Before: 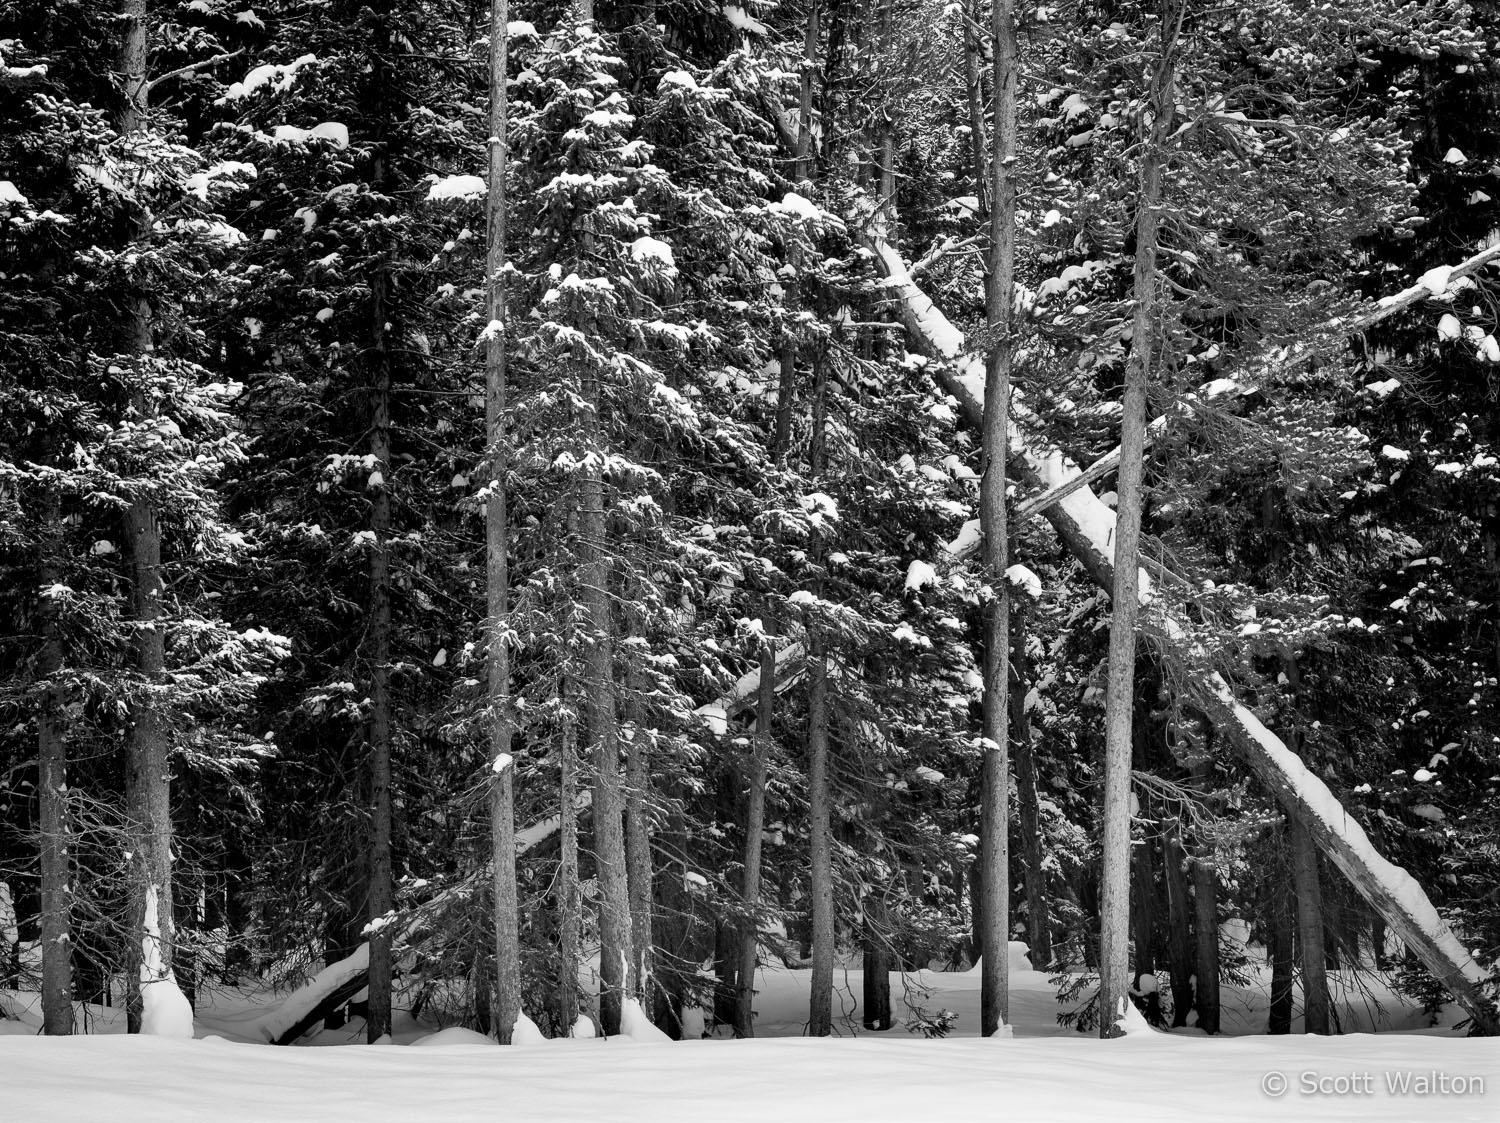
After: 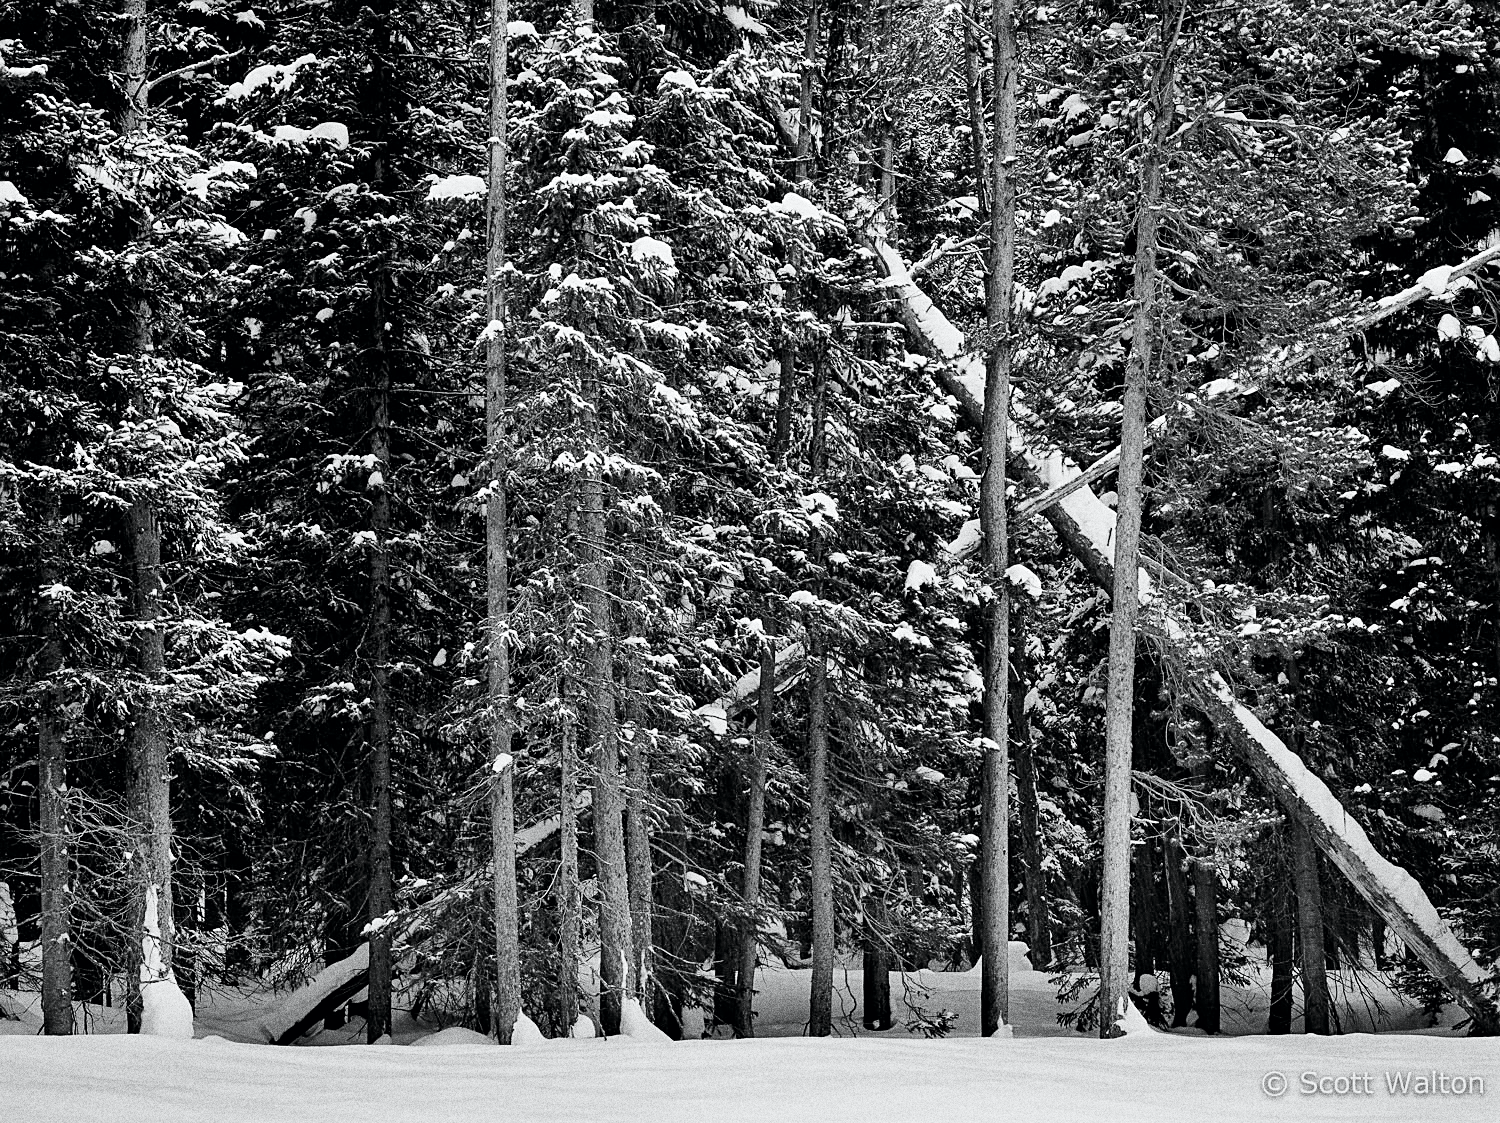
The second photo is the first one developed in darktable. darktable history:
sharpen: on, module defaults
tone curve: curves: ch0 [(0, 0) (0.058, 0.027) (0.214, 0.183) (0.295, 0.288) (0.48, 0.541) (0.658, 0.703) (0.741, 0.775) (0.844, 0.866) (0.986, 0.957)]; ch1 [(0, 0) (0.172, 0.123) (0.312, 0.296) (0.437, 0.429) (0.471, 0.469) (0.502, 0.5) (0.513, 0.515) (0.572, 0.603) (0.617, 0.653) (0.68, 0.724) (0.889, 0.924) (1, 1)]; ch2 [(0, 0) (0.411, 0.424) (0.489, 0.49) (0.502, 0.5) (0.512, 0.524) (0.549, 0.578) (0.604, 0.628) (0.709, 0.748) (1, 1)], color space Lab, independent channels, preserve colors none
grain: coarseness 10.62 ISO, strength 55.56%
haze removal: compatibility mode true, adaptive false
shadows and highlights: shadows 25, highlights -48, soften with gaussian
